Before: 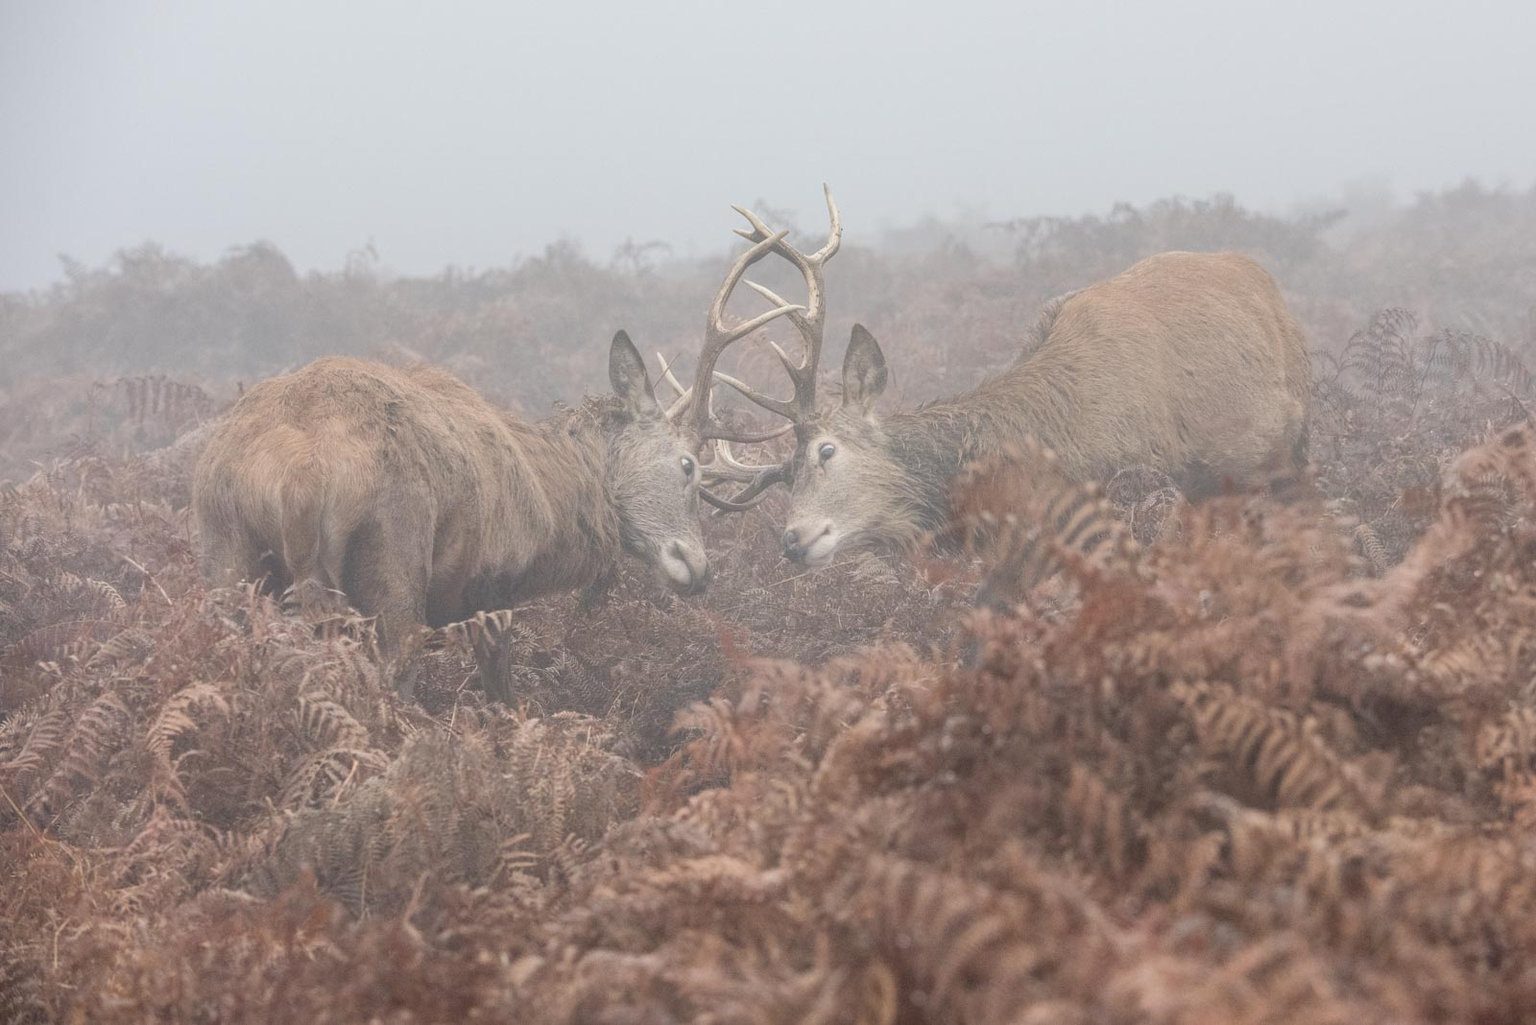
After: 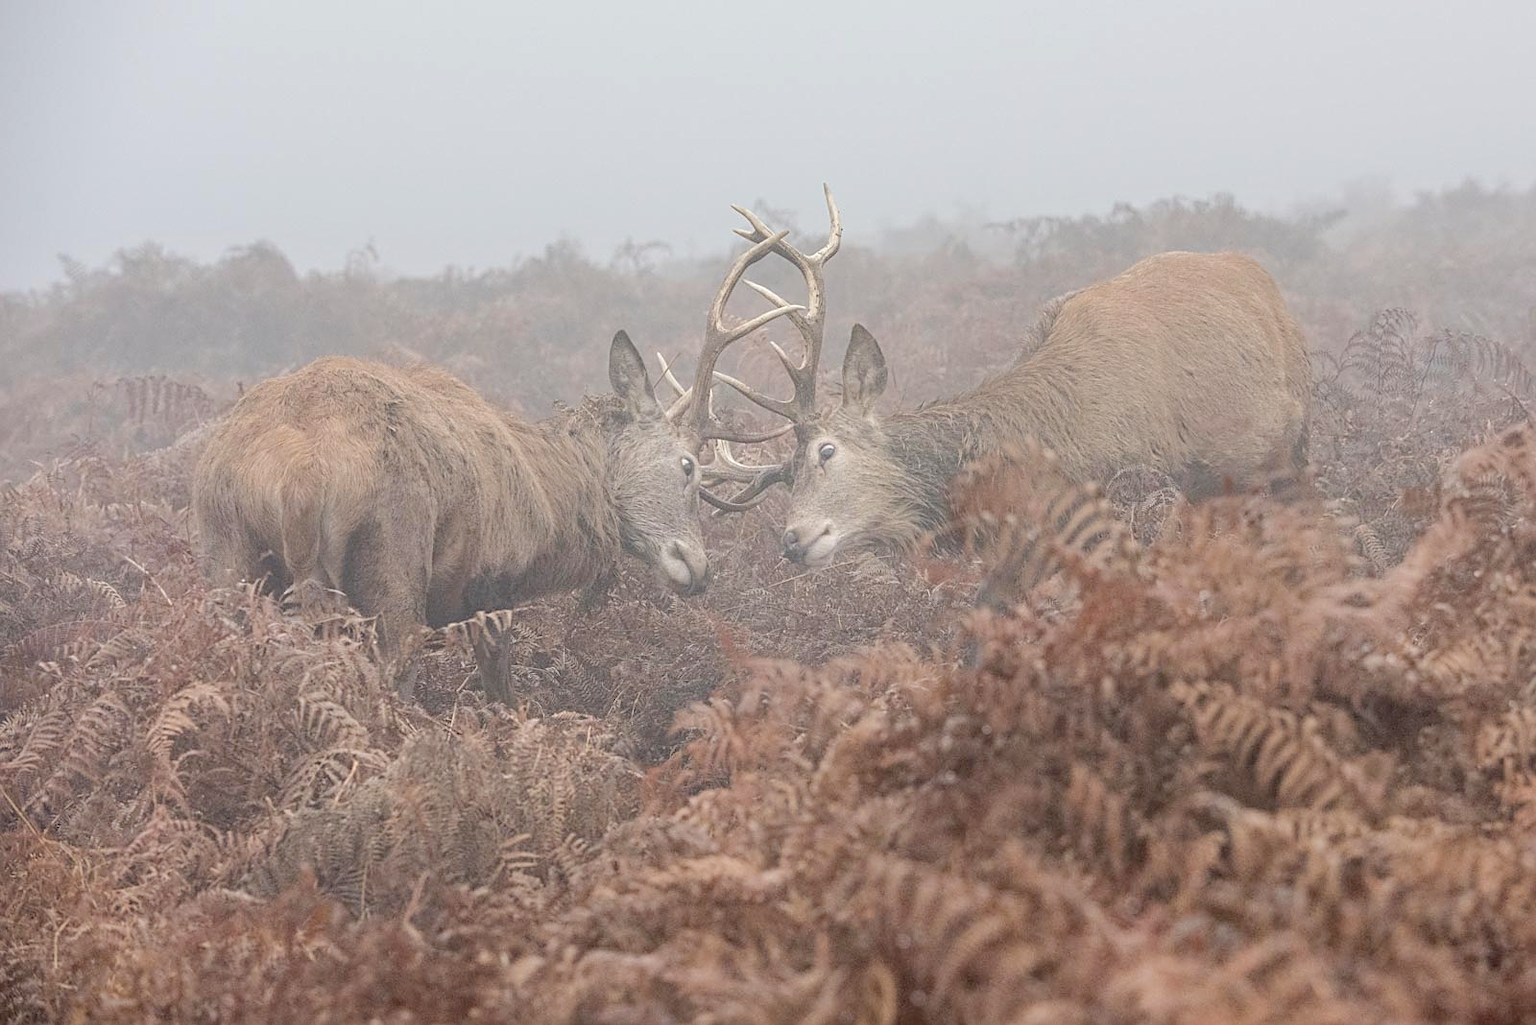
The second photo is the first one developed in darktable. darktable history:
color balance rgb: global offset › luminance -1.03%, perceptual saturation grading › global saturation 0.14%, perceptual brilliance grading › mid-tones 11.055%, perceptual brilliance grading › shadows 14.594%, global vibrance 20%
color correction: highlights b* 0.009, saturation 0.811
tone equalizer: -8 EV -0.567 EV, smoothing 1
haze removal: compatibility mode true, adaptive false
sharpen: on, module defaults
